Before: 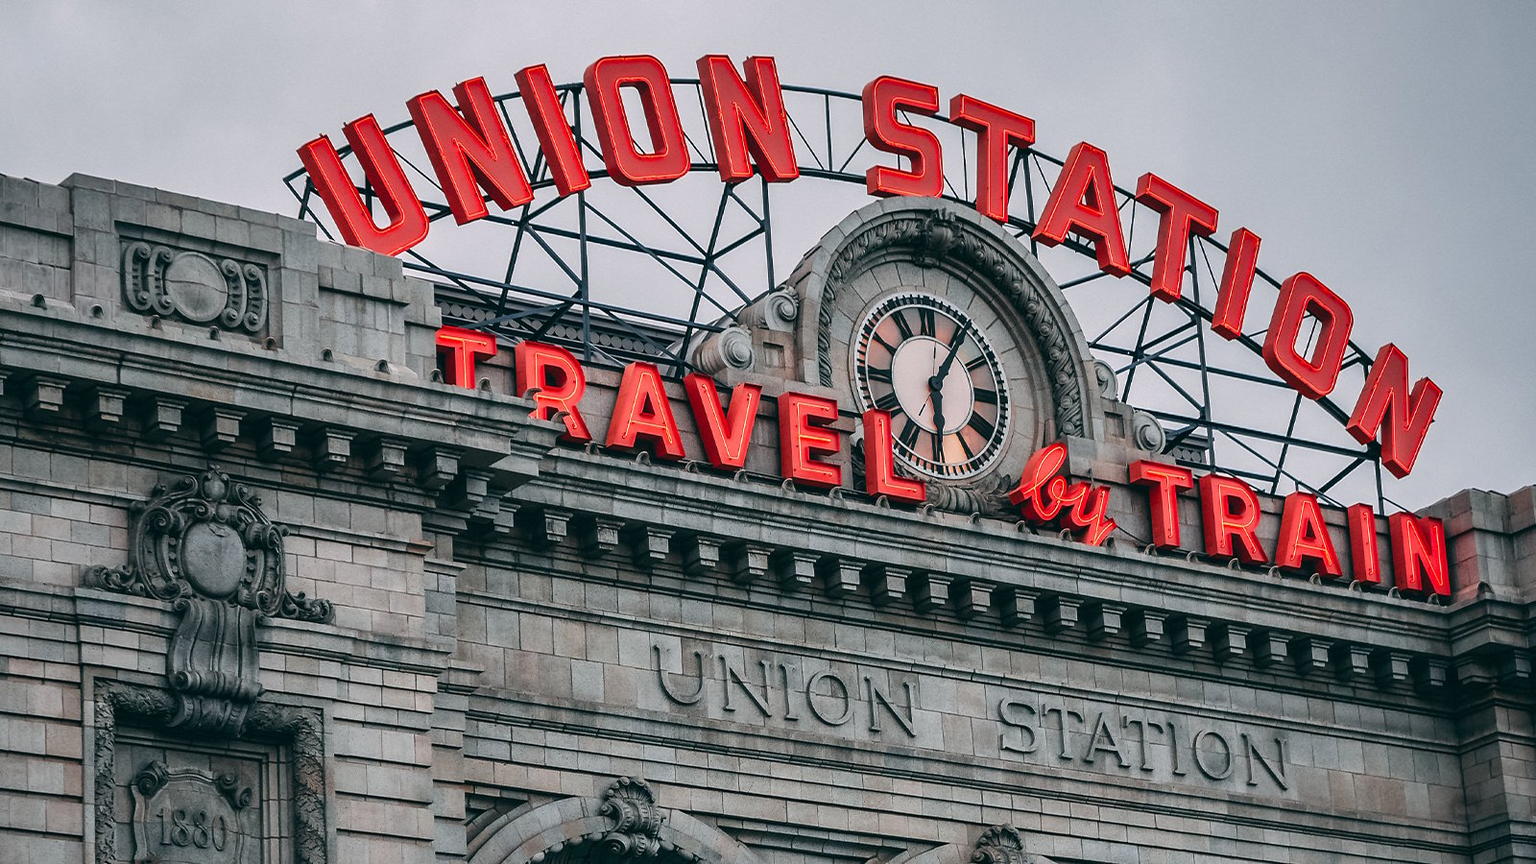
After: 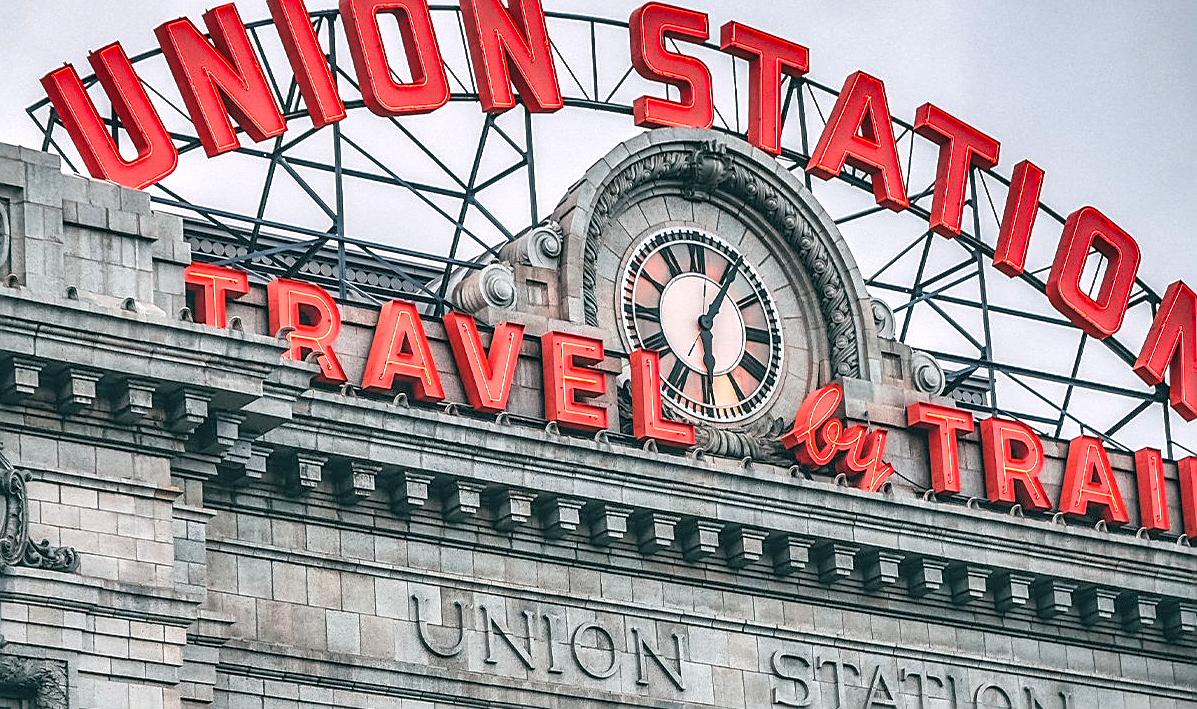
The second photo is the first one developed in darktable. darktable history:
local contrast: on, module defaults
crop: left 16.817%, top 8.603%, right 8.369%, bottom 12.604%
exposure: exposure 0.606 EV, compensate highlight preservation false
sharpen: on, module defaults
shadows and highlights: shadows 52.67, soften with gaussian
contrast brightness saturation: brightness 0.149
